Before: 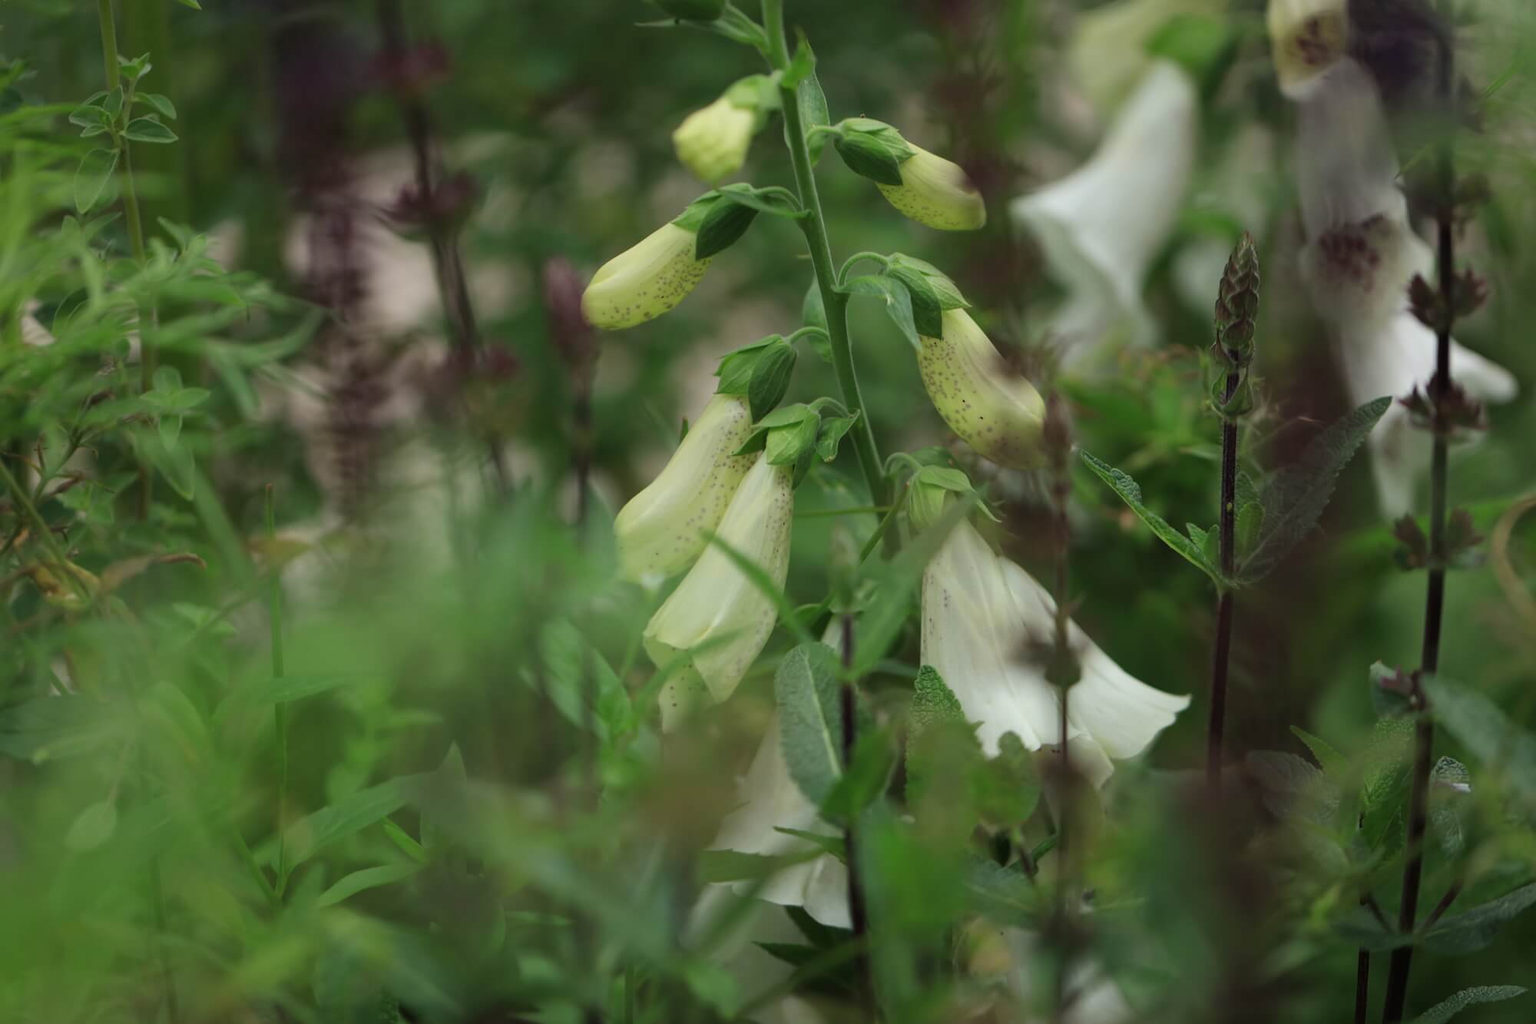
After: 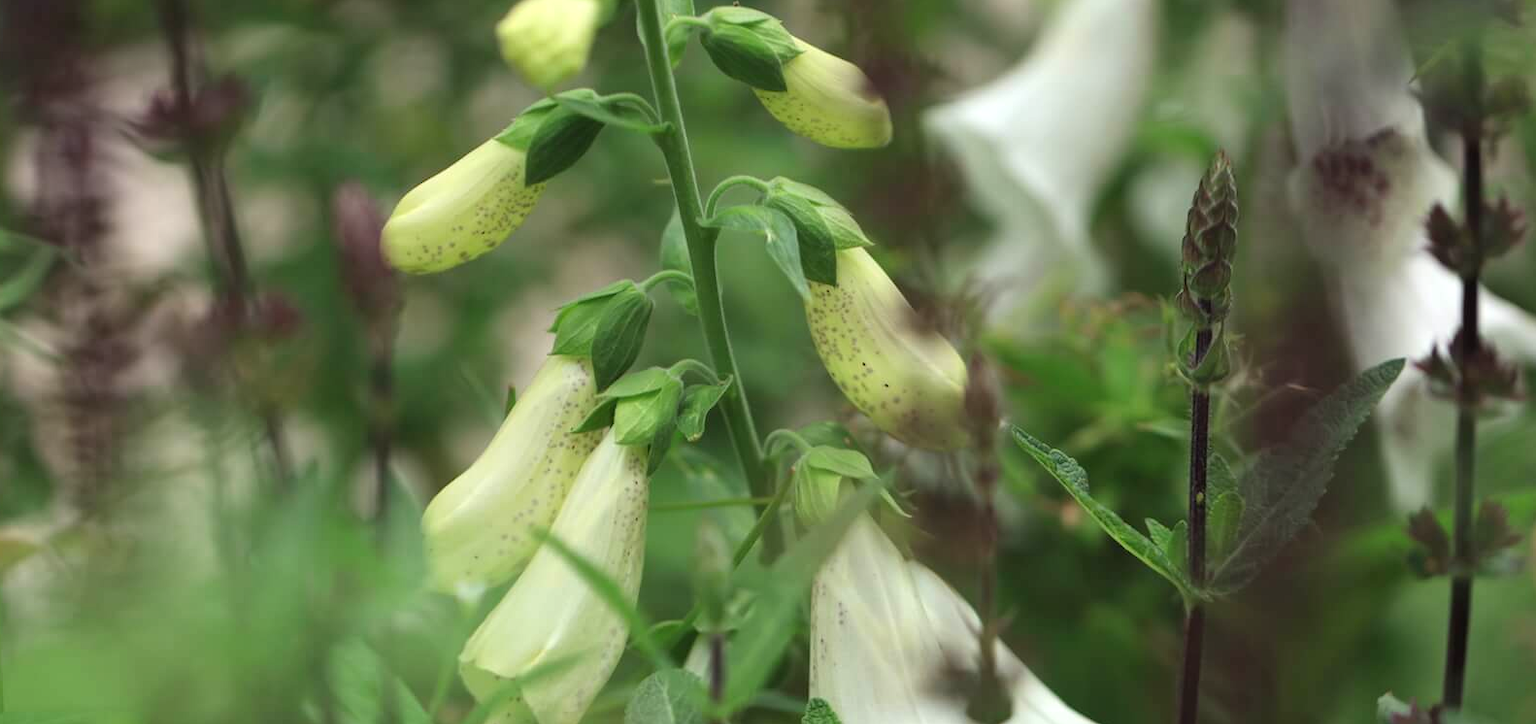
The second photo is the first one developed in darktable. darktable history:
crop: left 18.294%, top 11.09%, right 2.58%, bottom 32.894%
exposure: black level correction 0, exposure 0.589 EV, compensate highlight preservation false
